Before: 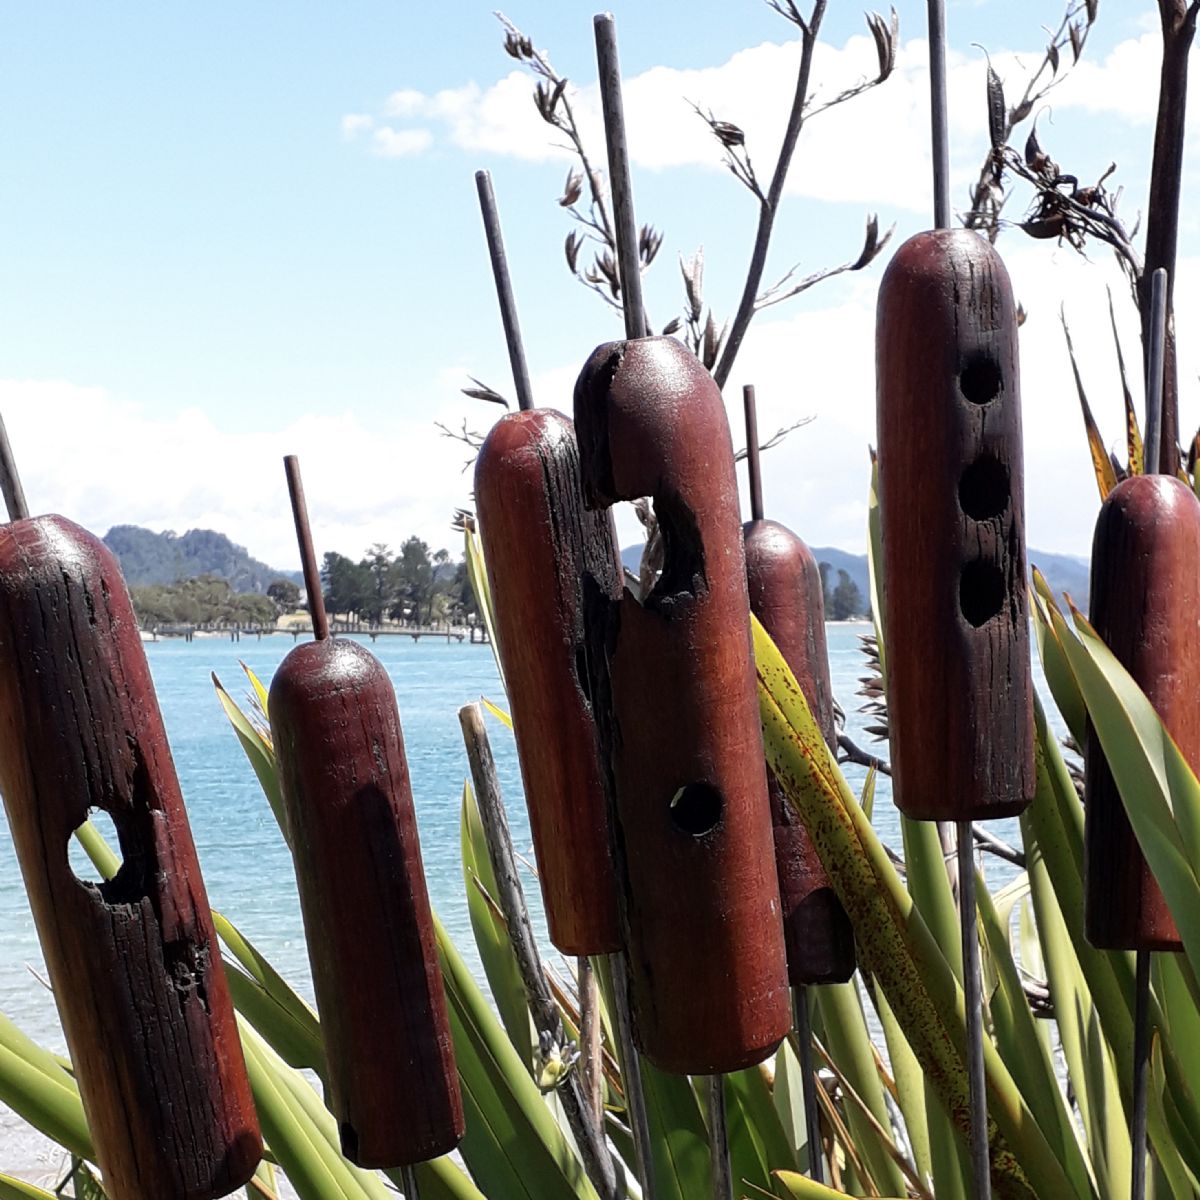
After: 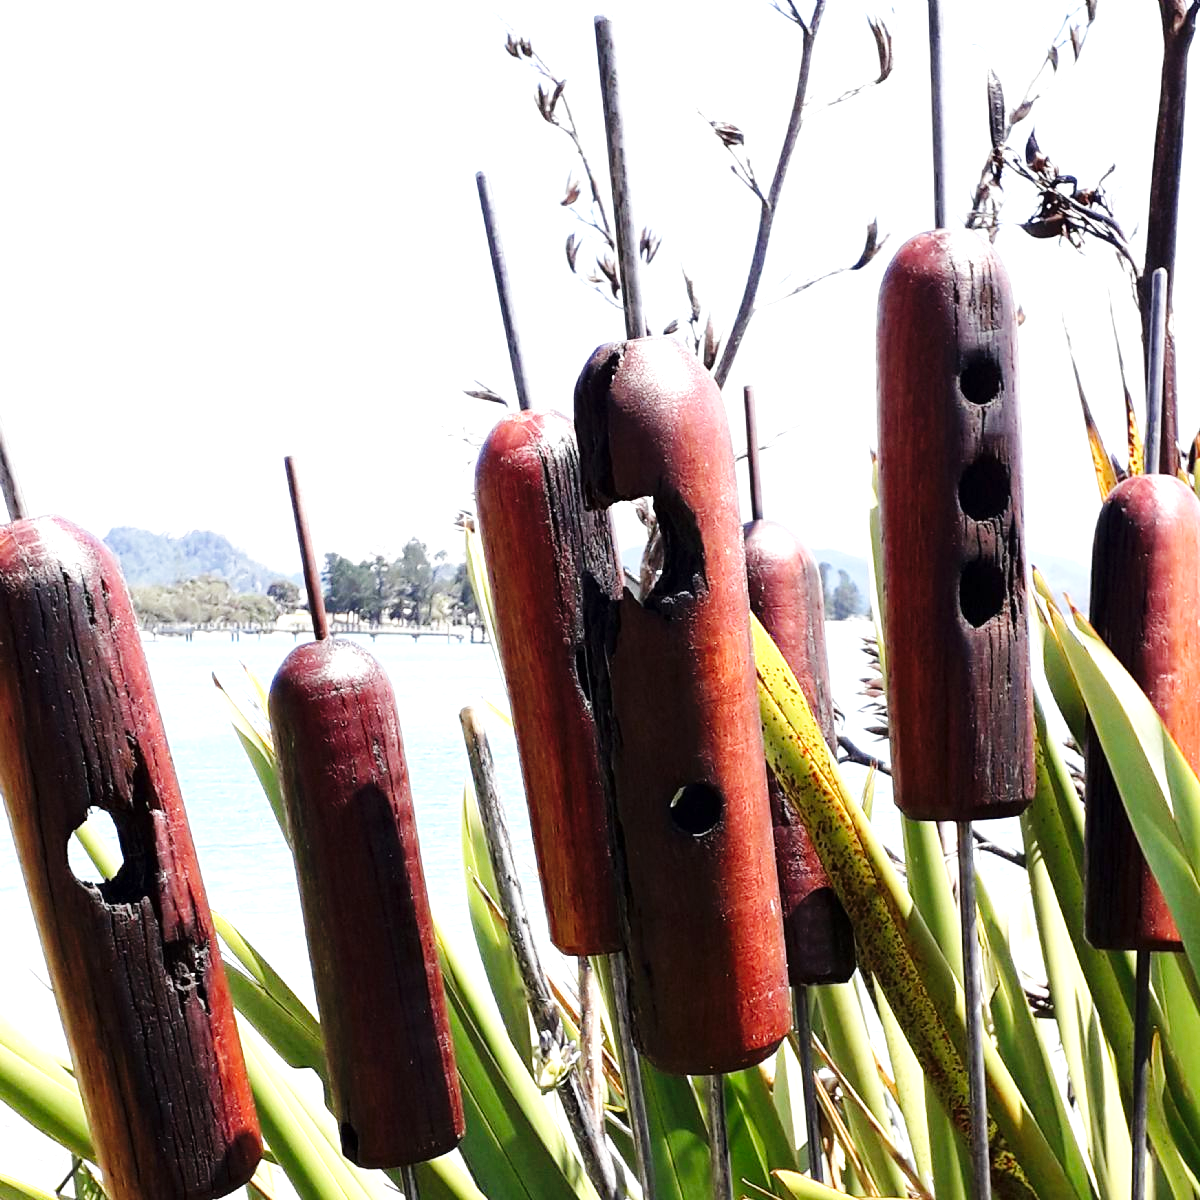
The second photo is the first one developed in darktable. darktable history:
base curve: curves: ch0 [(0, 0) (0.032, 0.025) (0.121, 0.166) (0.206, 0.329) (0.605, 0.79) (1, 1)], preserve colors none
exposure: exposure 1.15 EV, compensate highlight preservation false
